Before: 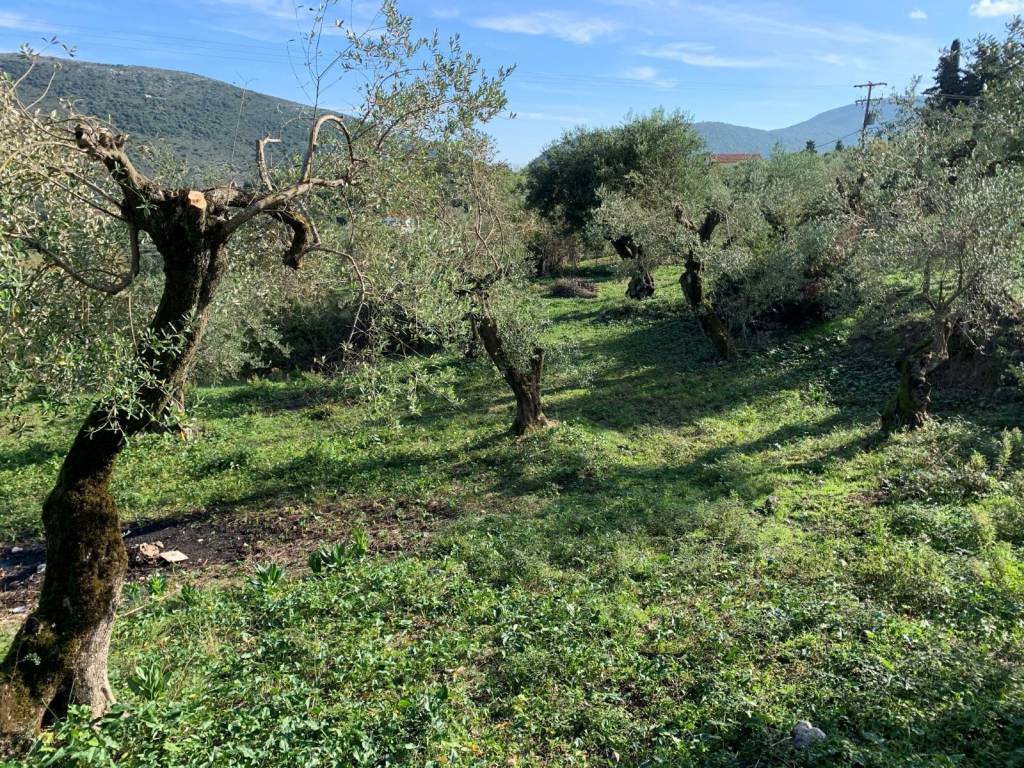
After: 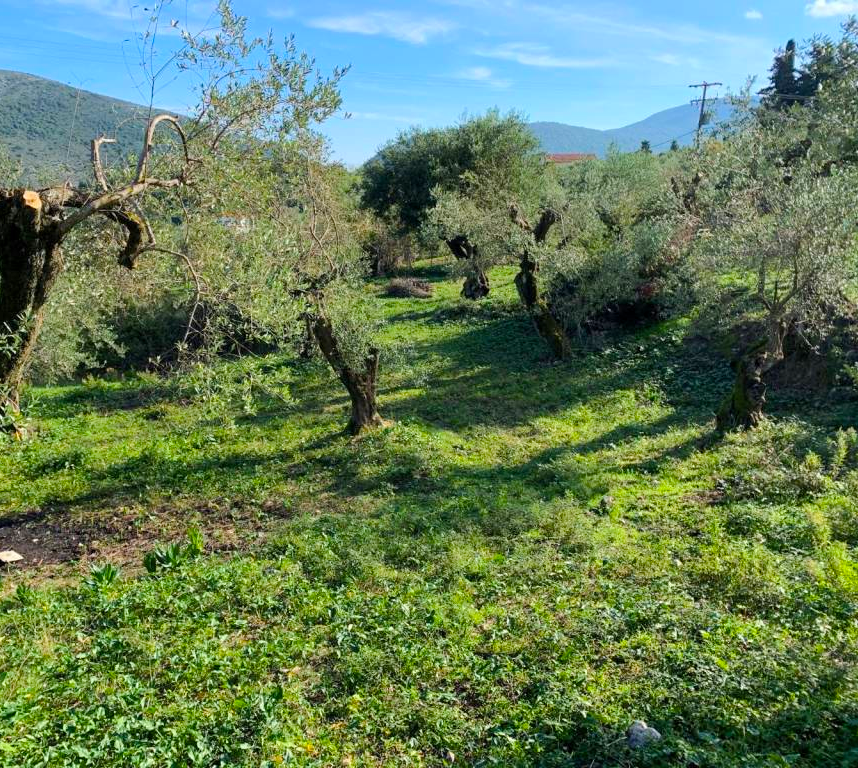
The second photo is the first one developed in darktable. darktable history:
color balance rgb: perceptual saturation grading › global saturation 25%, perceptual brilliance grading › mid-tones 10%, perceptual brilliance grading › shadows 15%, global vibrance 20%
crop: left 16.145%
